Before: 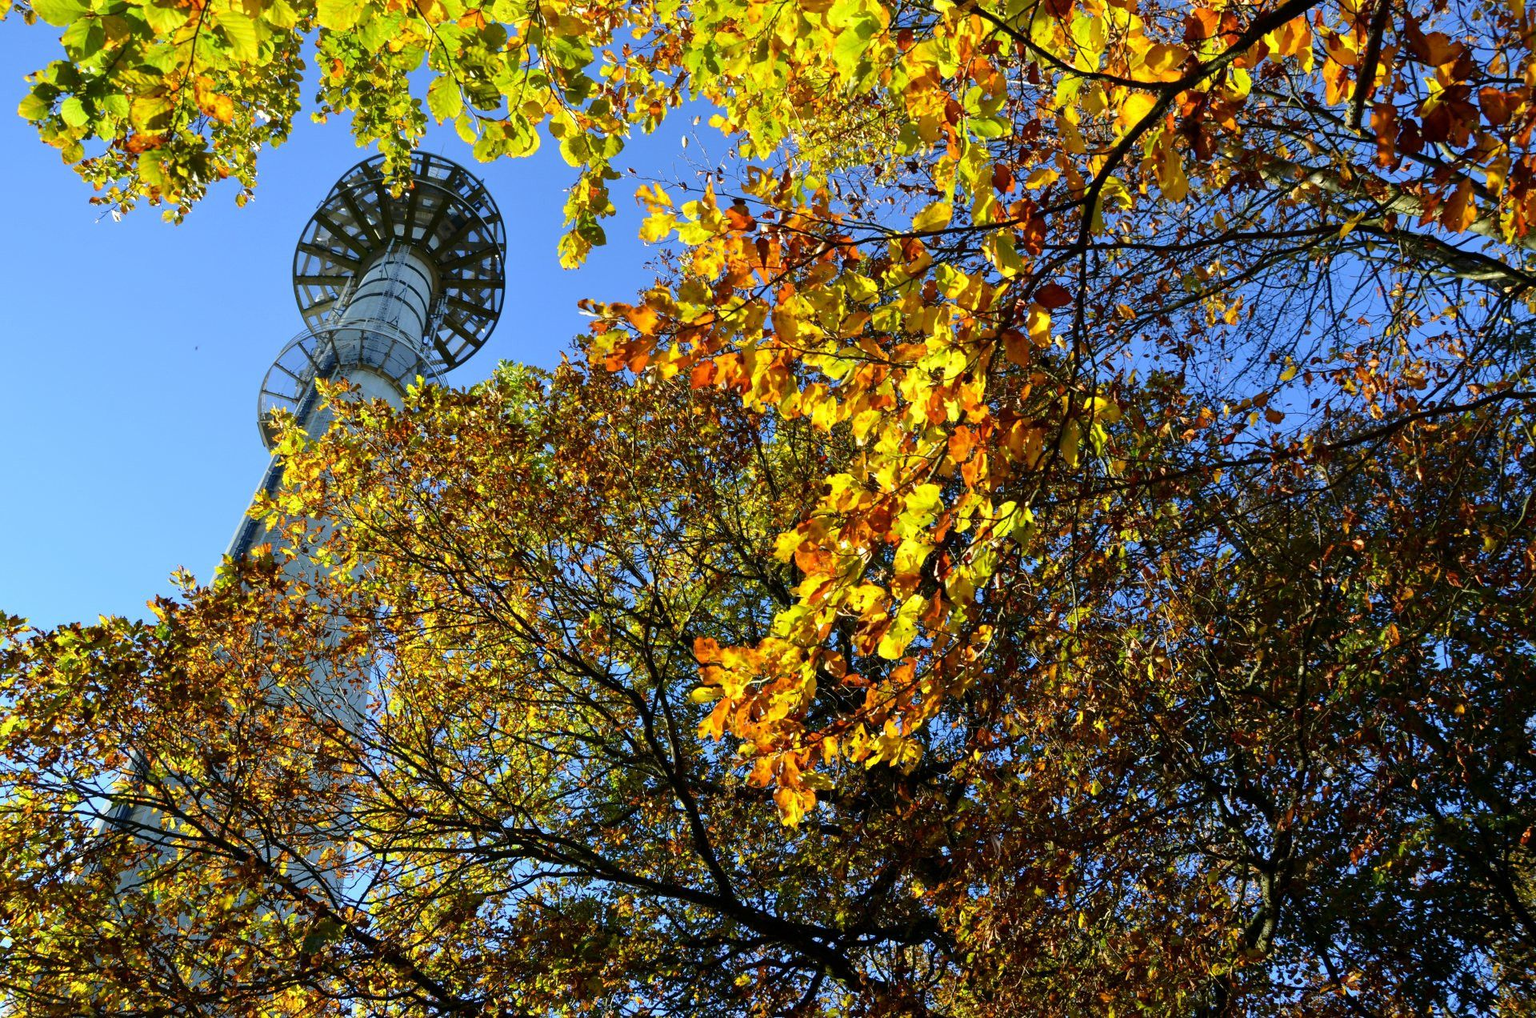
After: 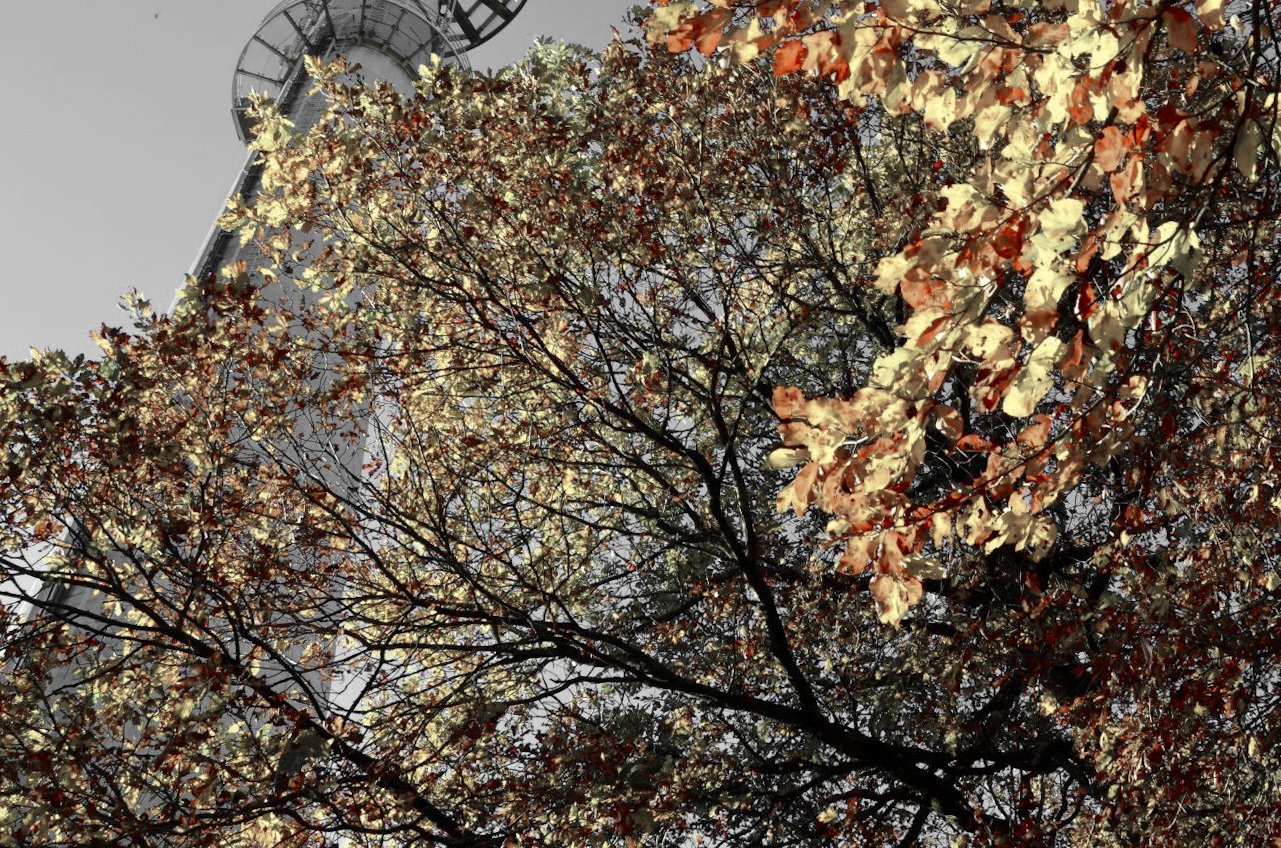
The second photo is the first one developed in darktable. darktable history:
color zones: curves: ch1 [(0, 0.831) (0.08, 0.771) (0.157, 0.268) (0.241, 0.207) (0.562, -0.005) (0.714, -0.013) (0.876, 0.01) (1, 0.831)]
crop and rotate: angle -0.82°, left 3.85%, top 31.828%, right 27.992%
